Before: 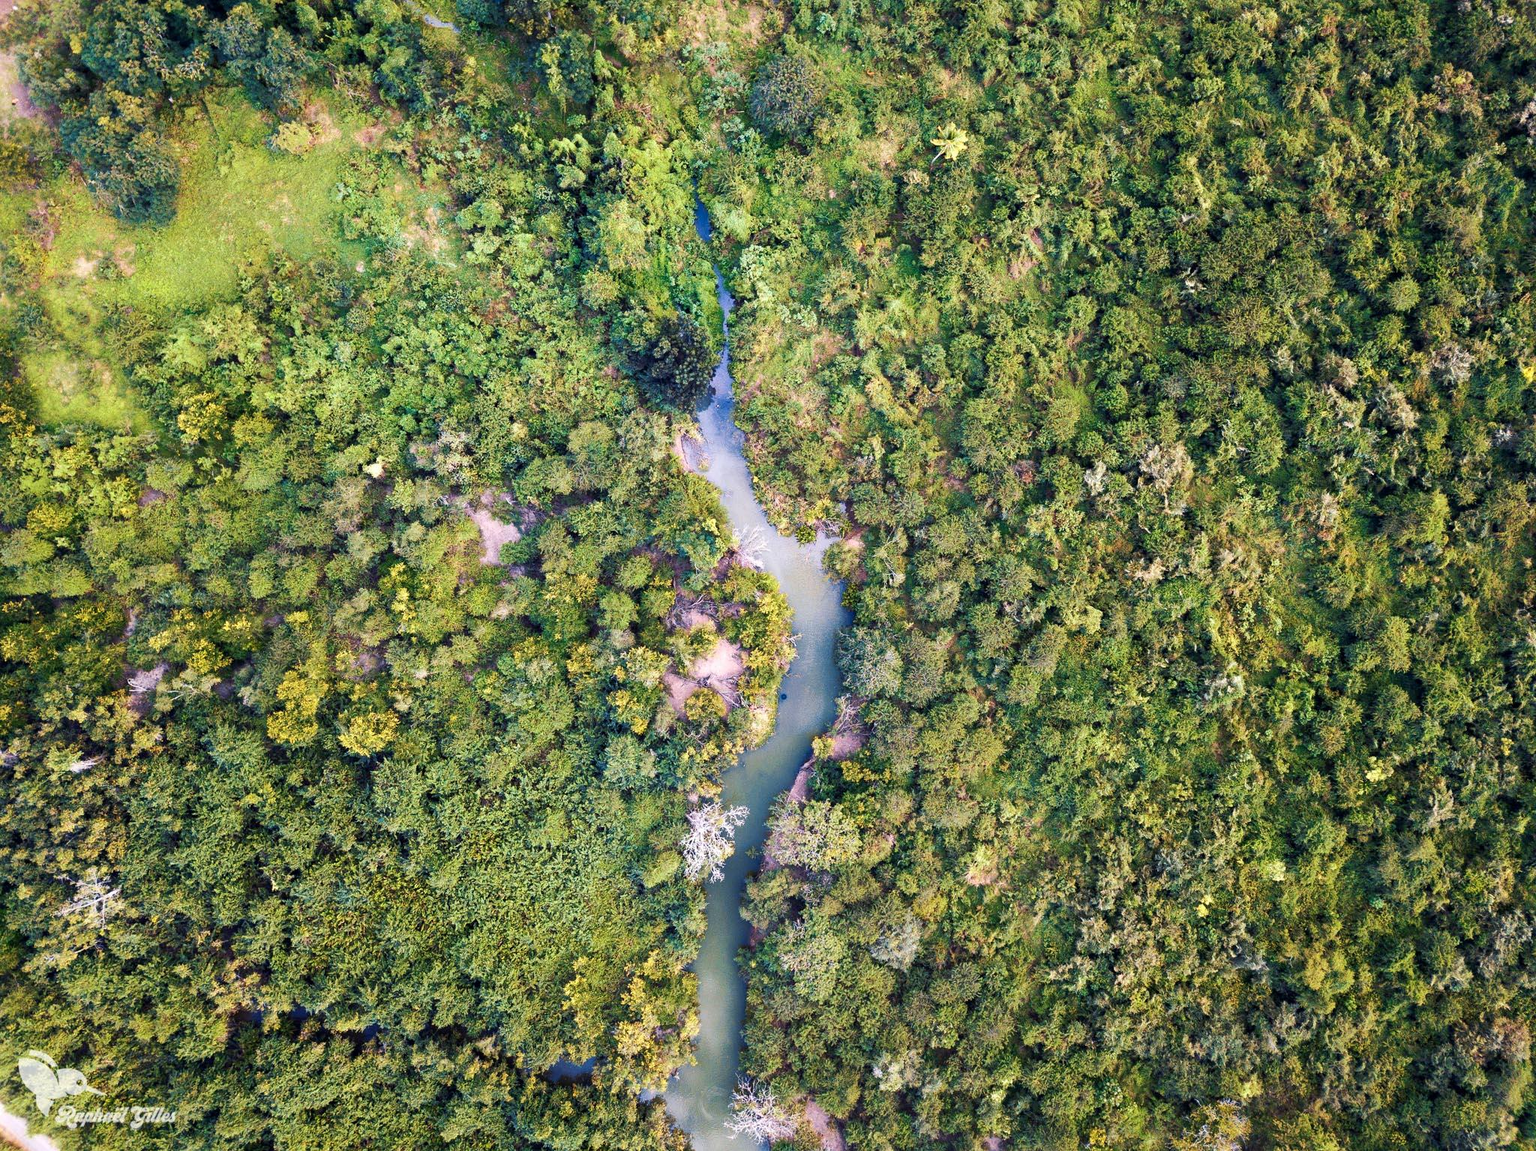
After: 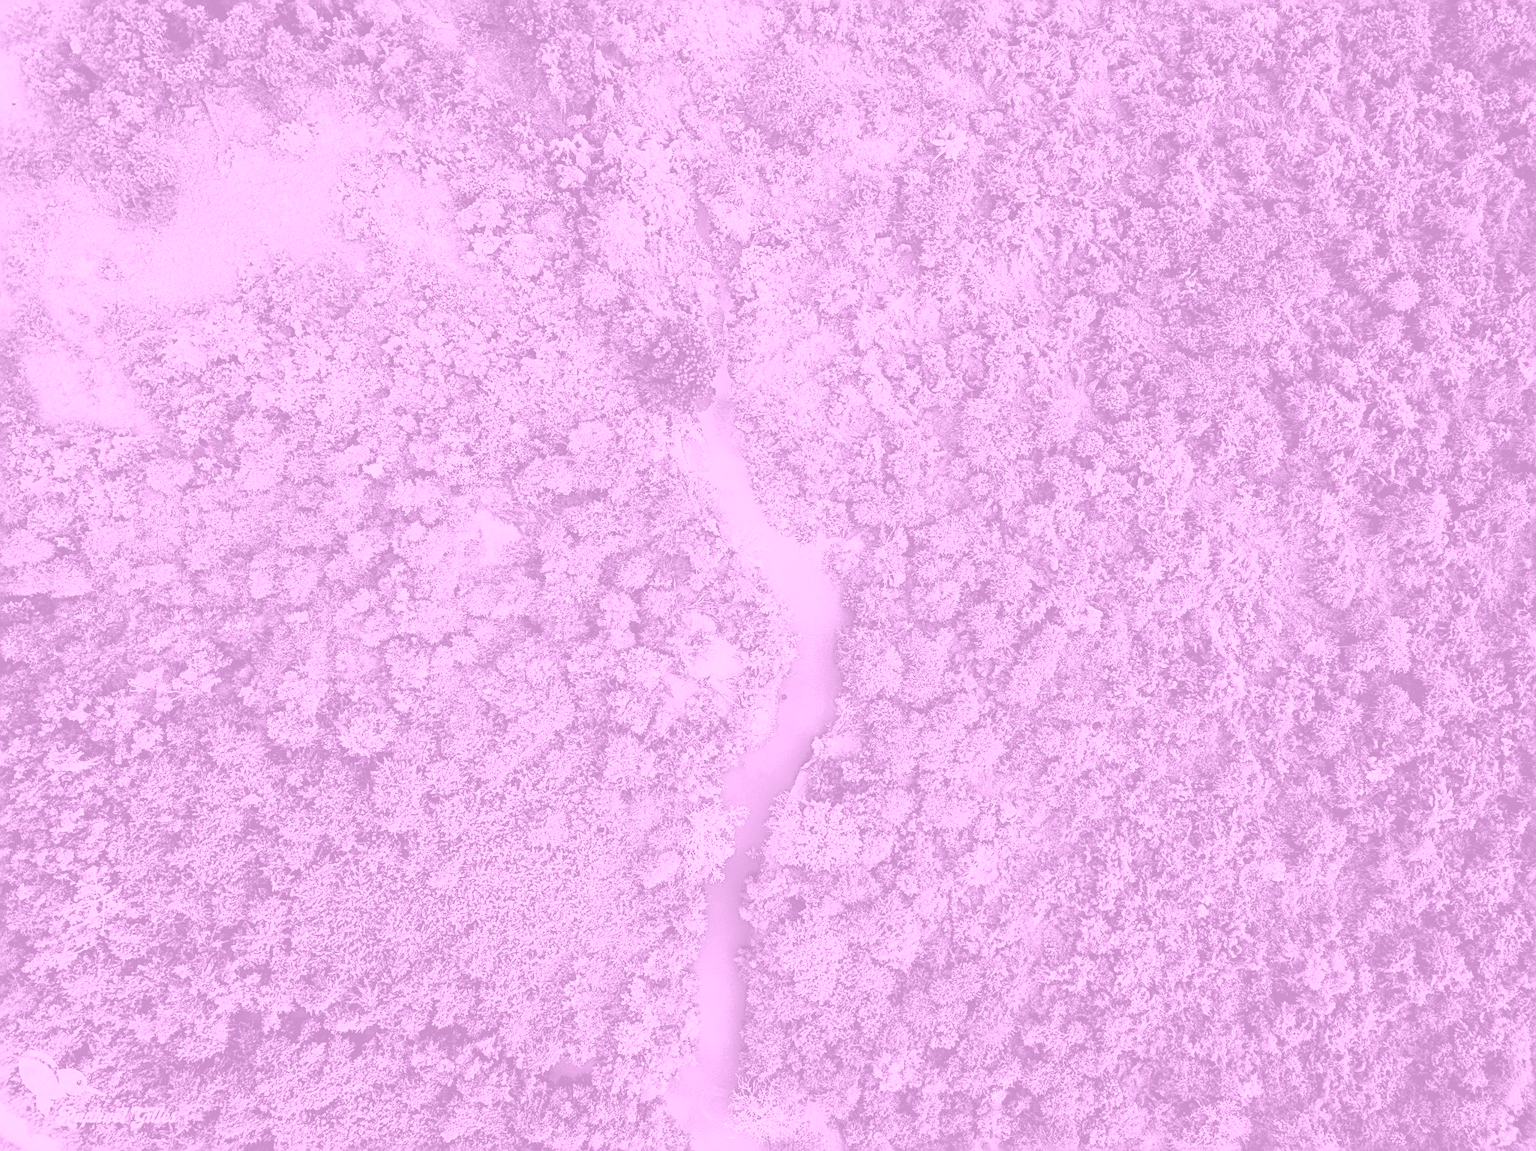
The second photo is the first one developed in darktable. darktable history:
colorize: hue 331.2°, saturation 69%, source mix 30.28%, lightness 69.02%, version 1
white balance: red 1, blue 1
sharpen: radius 3.025, amount 0.757
filmic rgb: black relative exposure -7.15 EV, white relative exposure 5.36 EV, hardness 3.02, color science v6 (2022)
